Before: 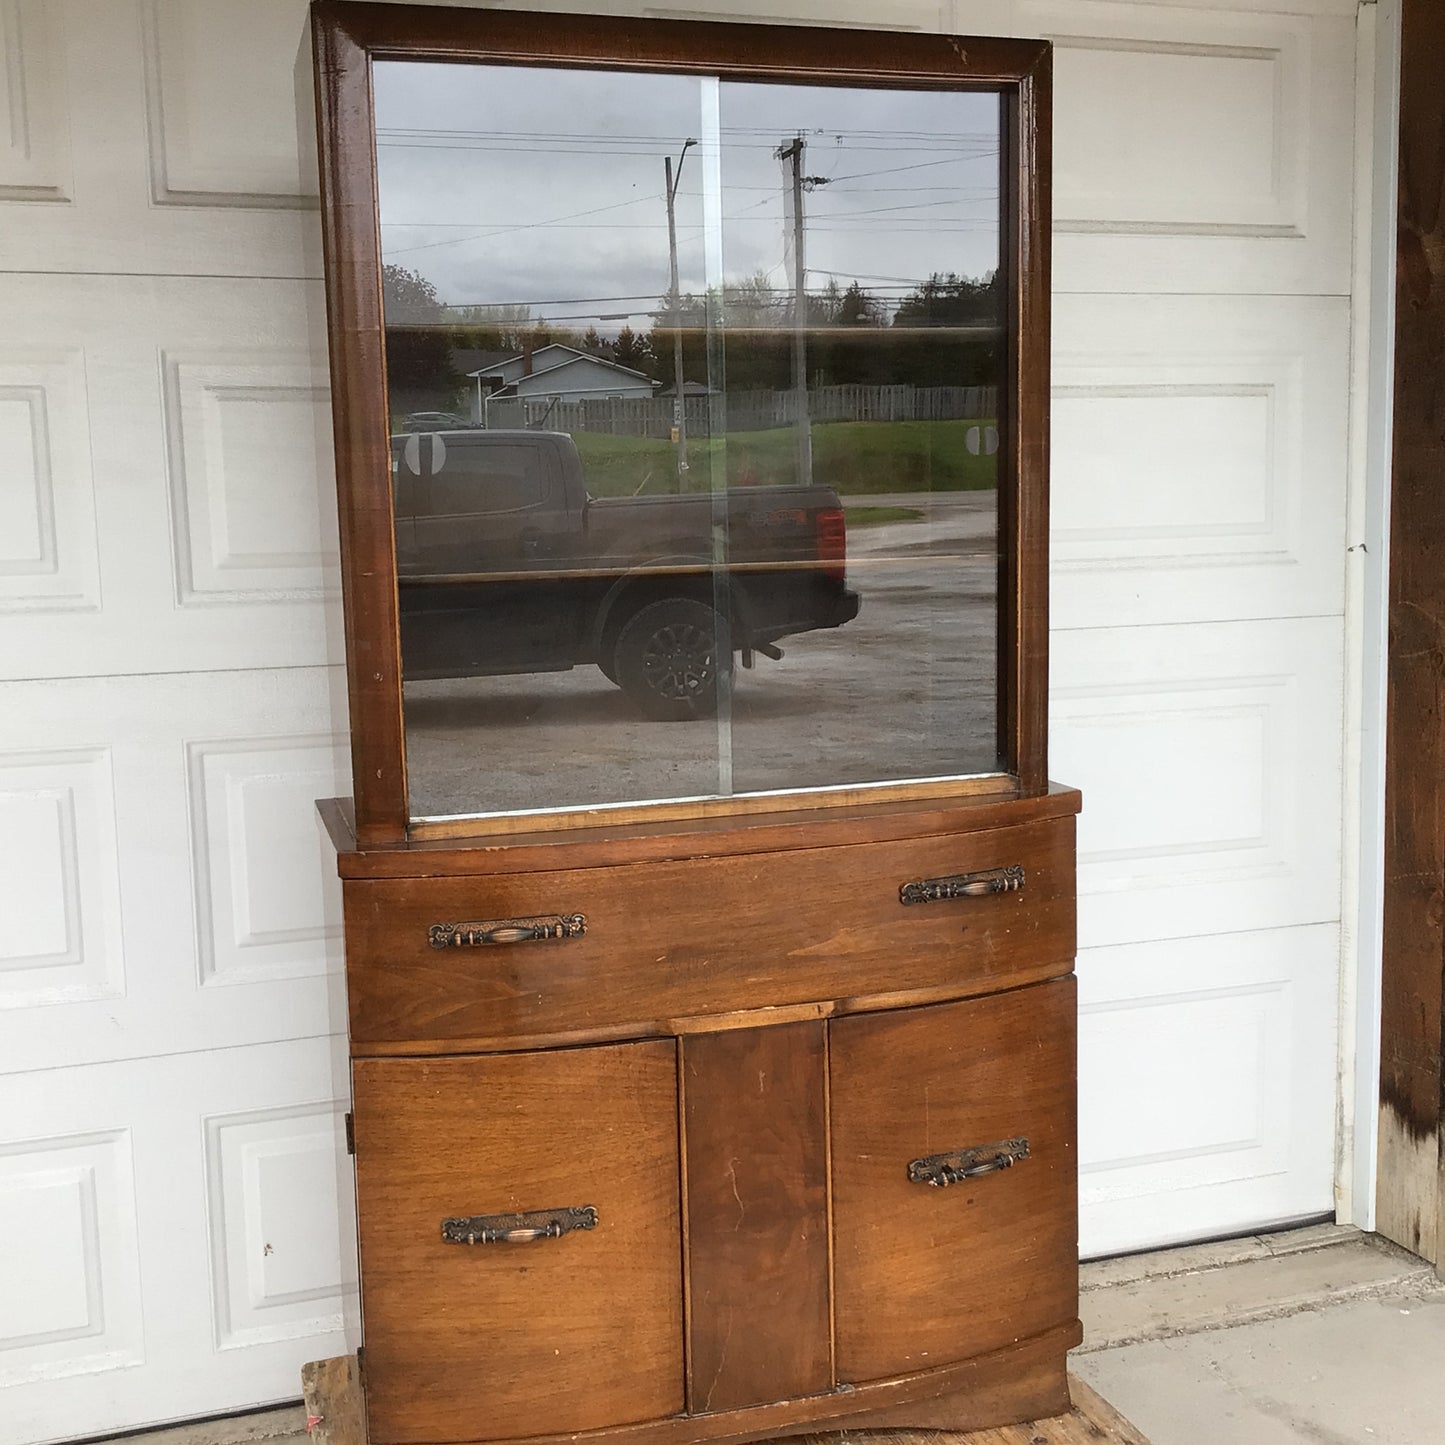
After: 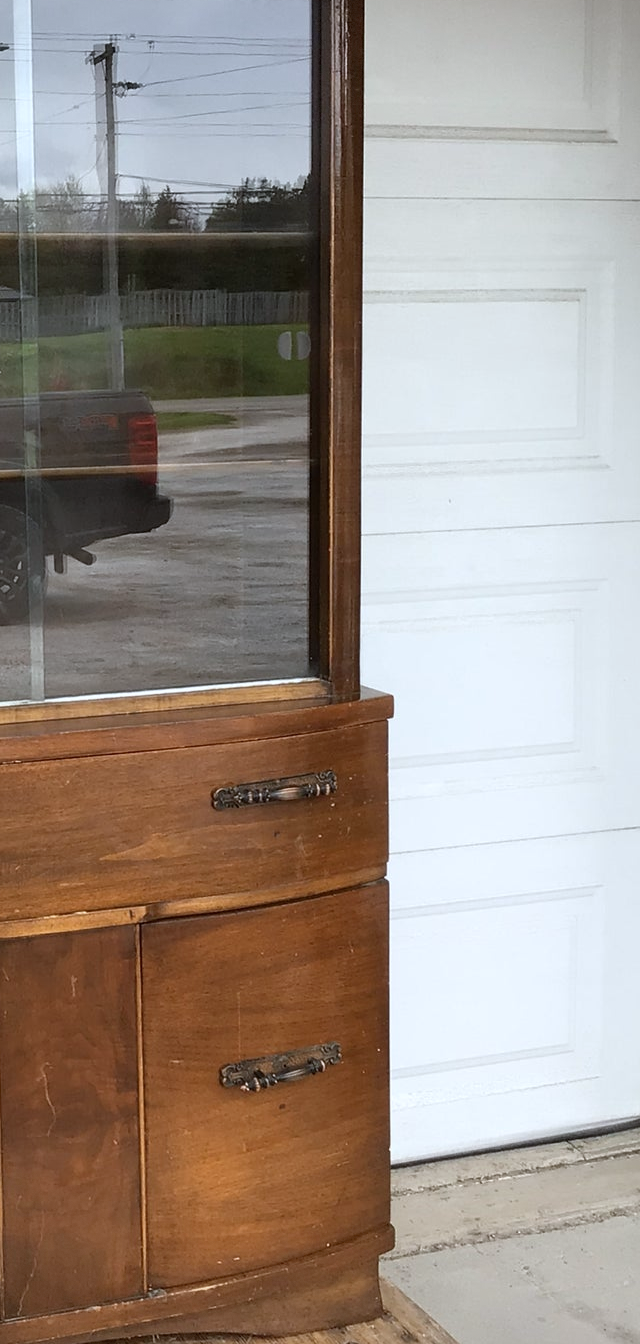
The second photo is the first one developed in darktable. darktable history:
crop: left 47.628%, top 6.643%, right 7.874%
vignetting: fall-off start 100%, fall-off radius 71%, brightness -0.434, saturation -0.2, width/height ratio 1.178, dithering 8-bit output, unbound false
white balance: red 0.967, blue 1.049
